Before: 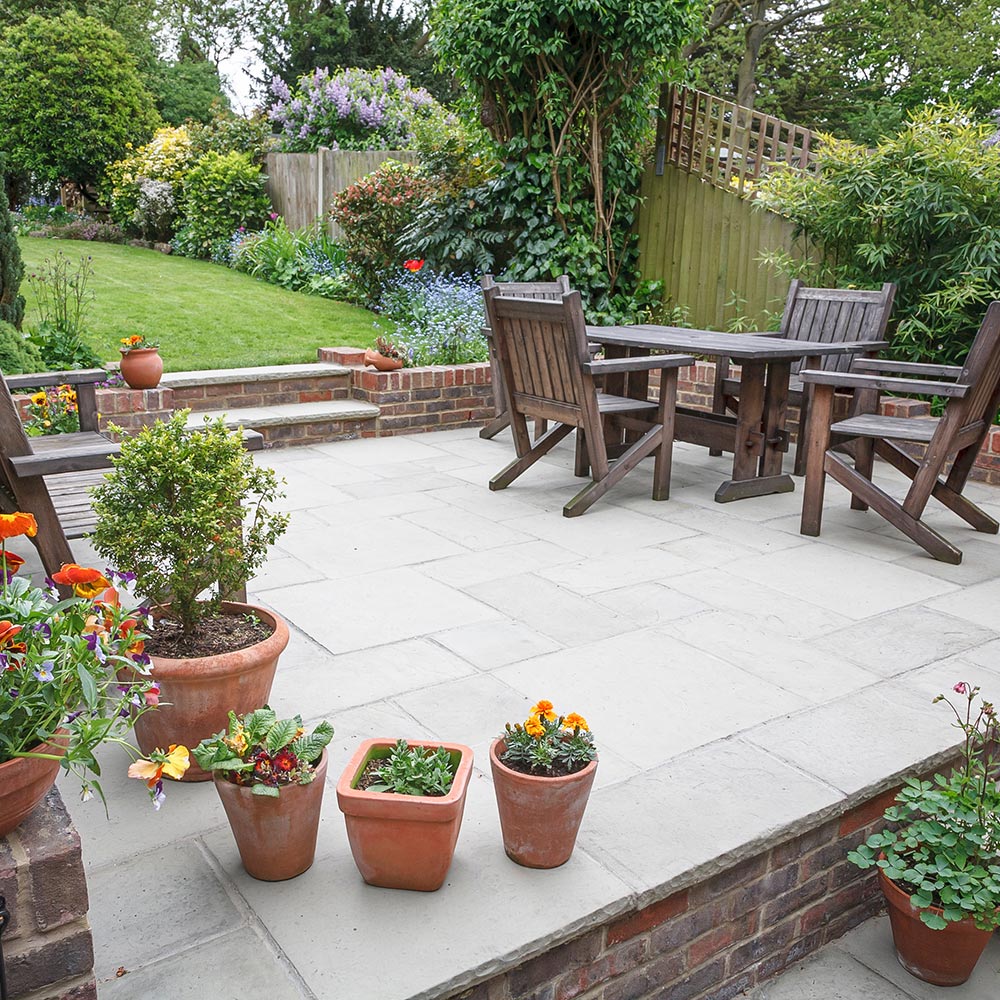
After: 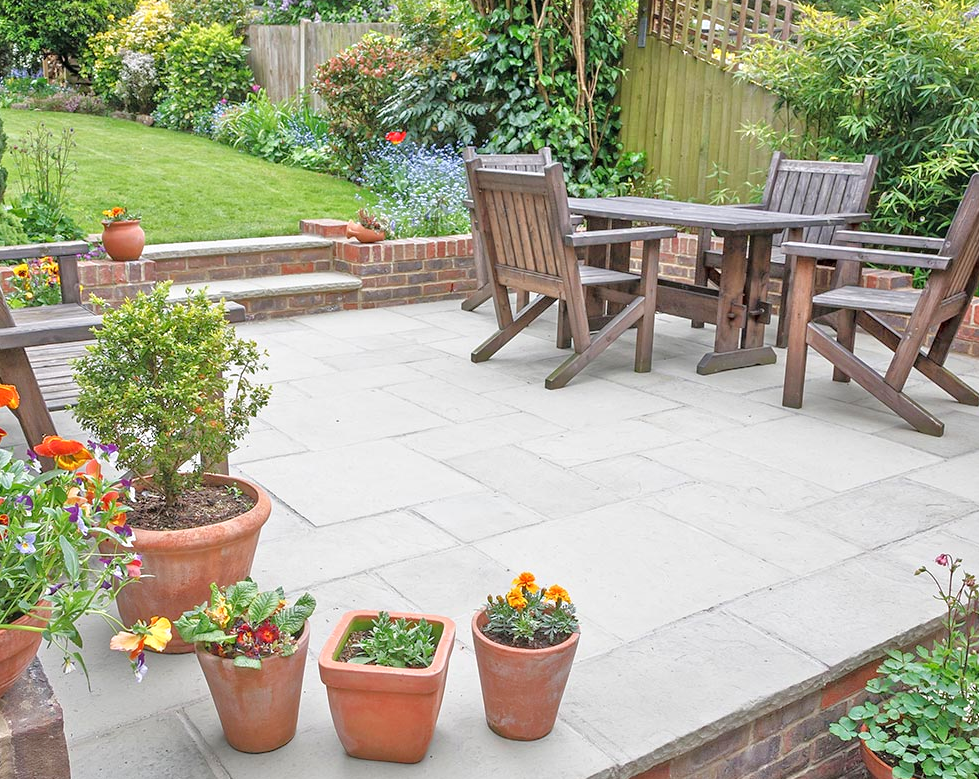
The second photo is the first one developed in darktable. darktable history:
crop and rotate: left 1.814%, top 12.818%, right 0.25%, bottom 9.225%
tone equalizer: -7 EV 0.15 EV, -6 EV 0.6 EV, -5 EV 1.15 EV, -4 EV 1.33 EV, -3 EV 1.15 EV, -2 EV 0.6 EV, -1 EV 0.15 EV, mask exposure compensation -0.5 EV
